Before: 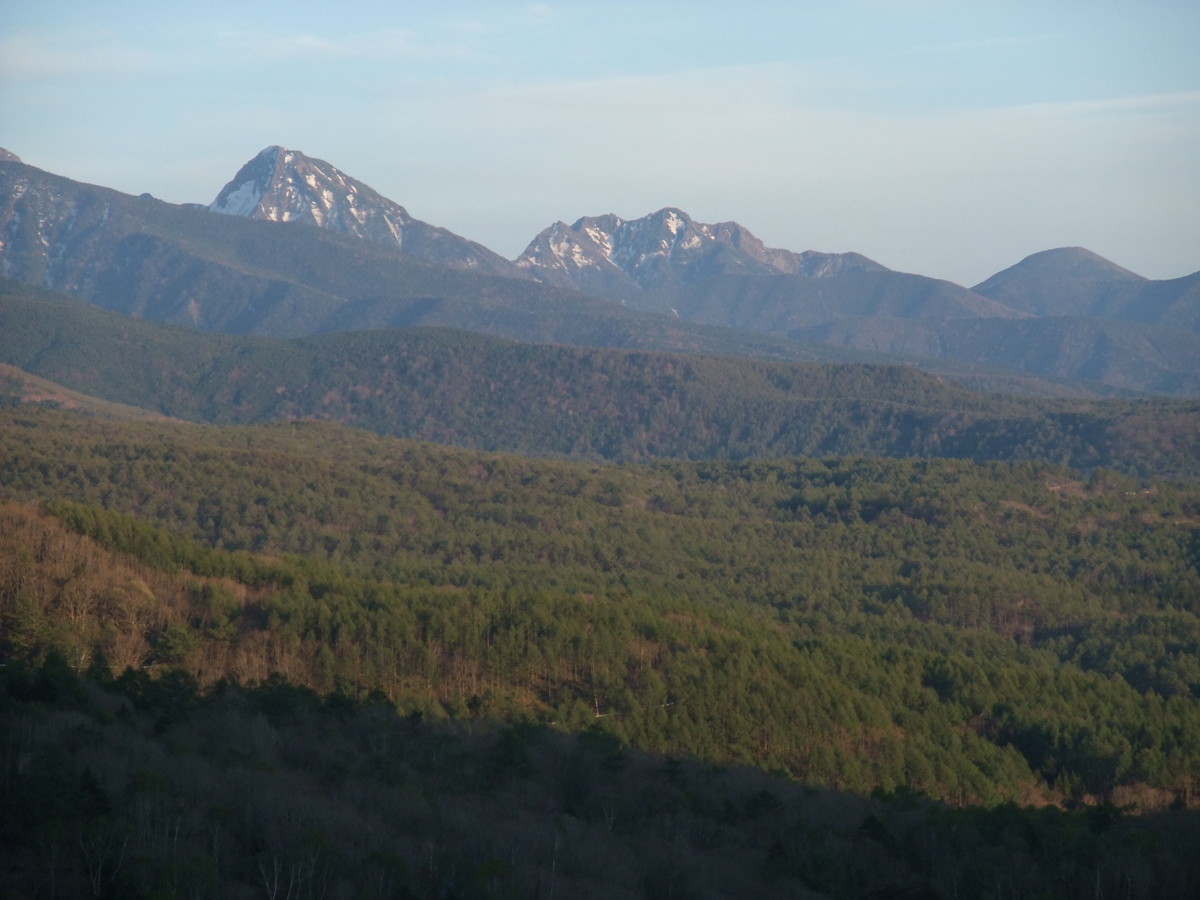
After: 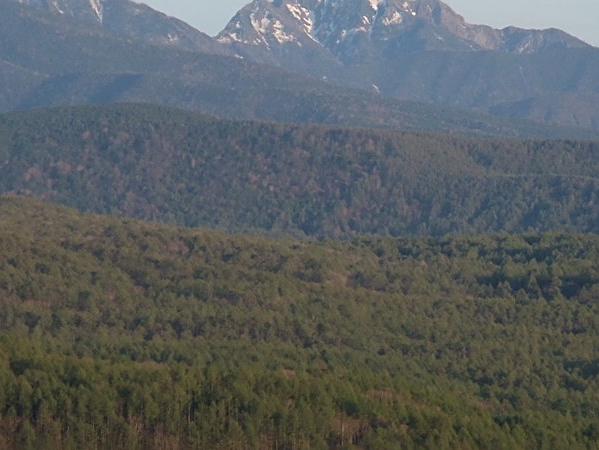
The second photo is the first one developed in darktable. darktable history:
crop: left 25%, top 25%, right 25%, bottom 25%
sharpen: on, module defaults
exposure: compensate exposure bias true, compensate highlight preservation false
